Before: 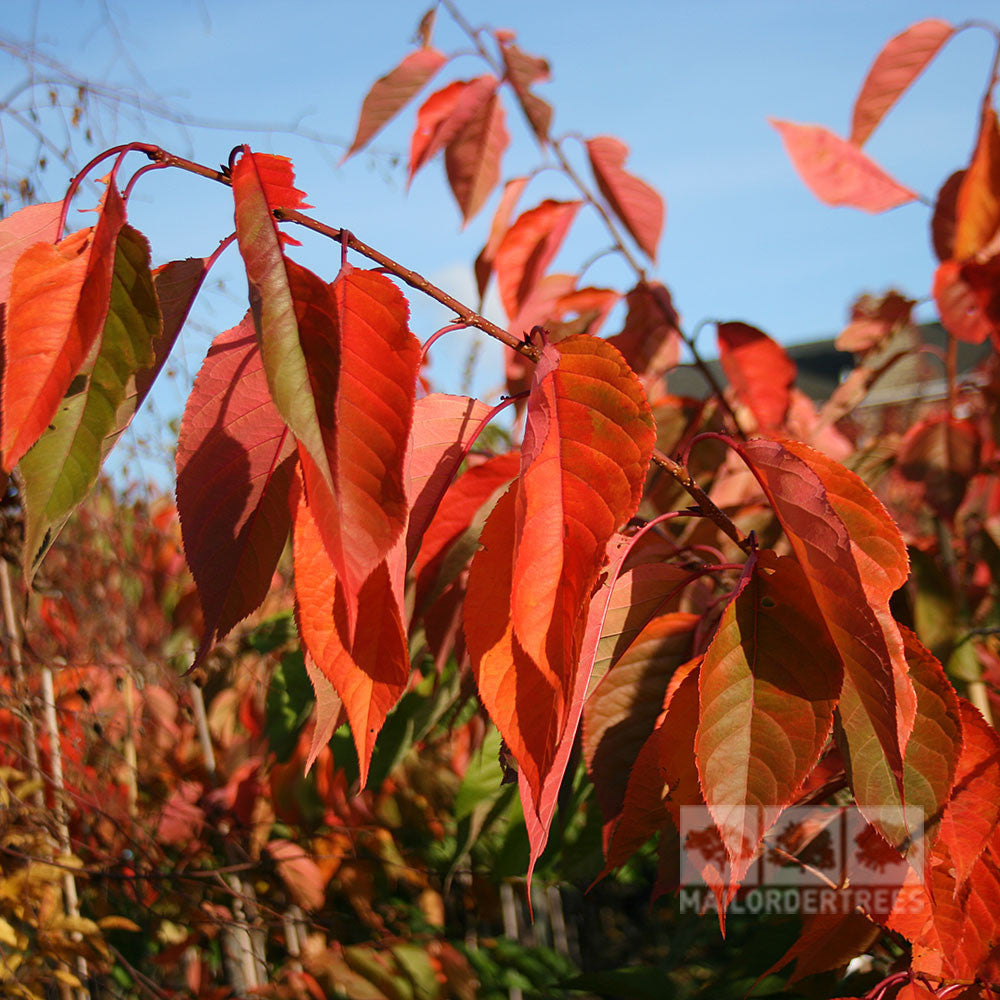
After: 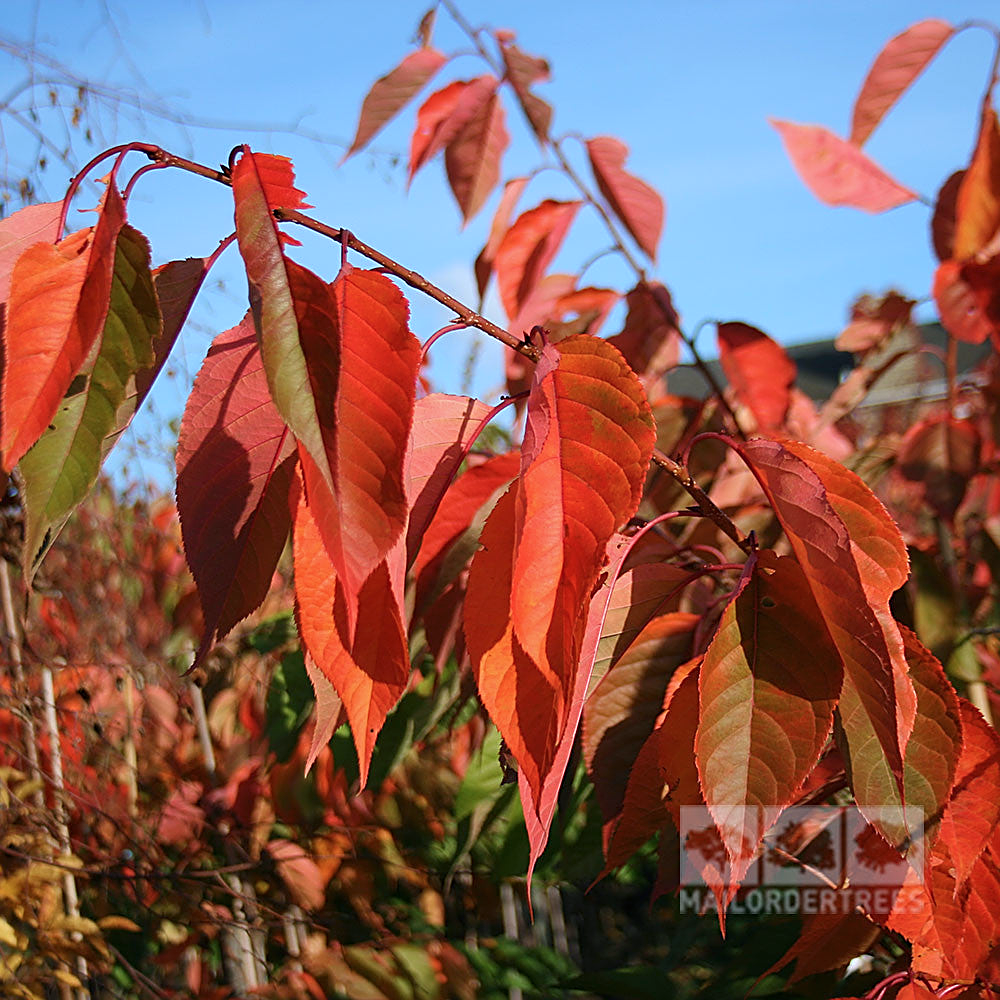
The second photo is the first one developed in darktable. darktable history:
sharpen: on, module defaults
color calibration: x 0.37, y 0.382, temperature 4313.32 K
